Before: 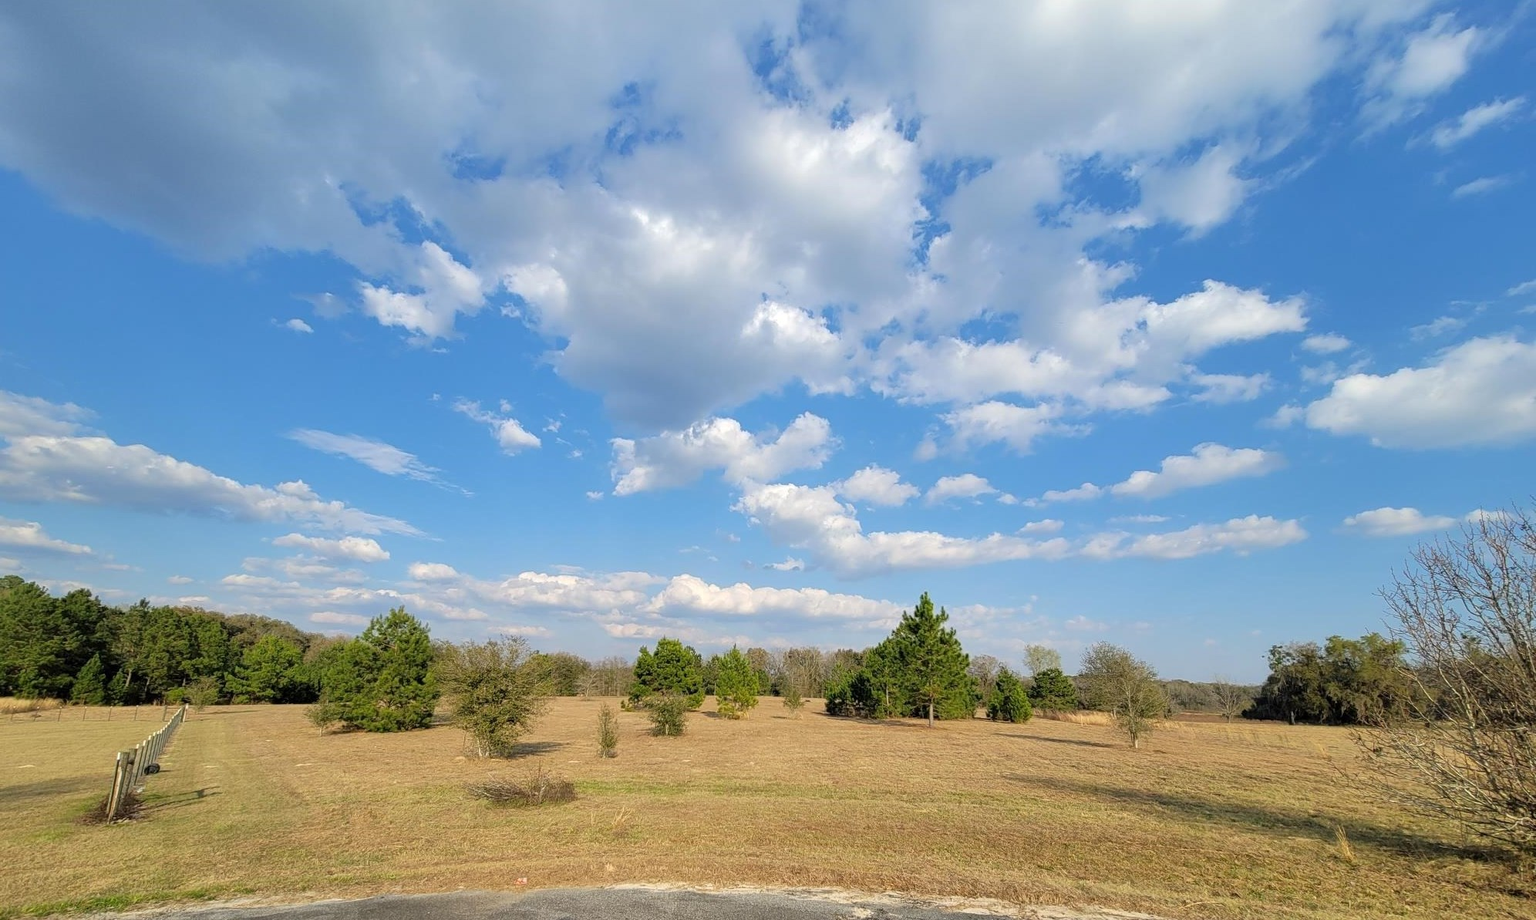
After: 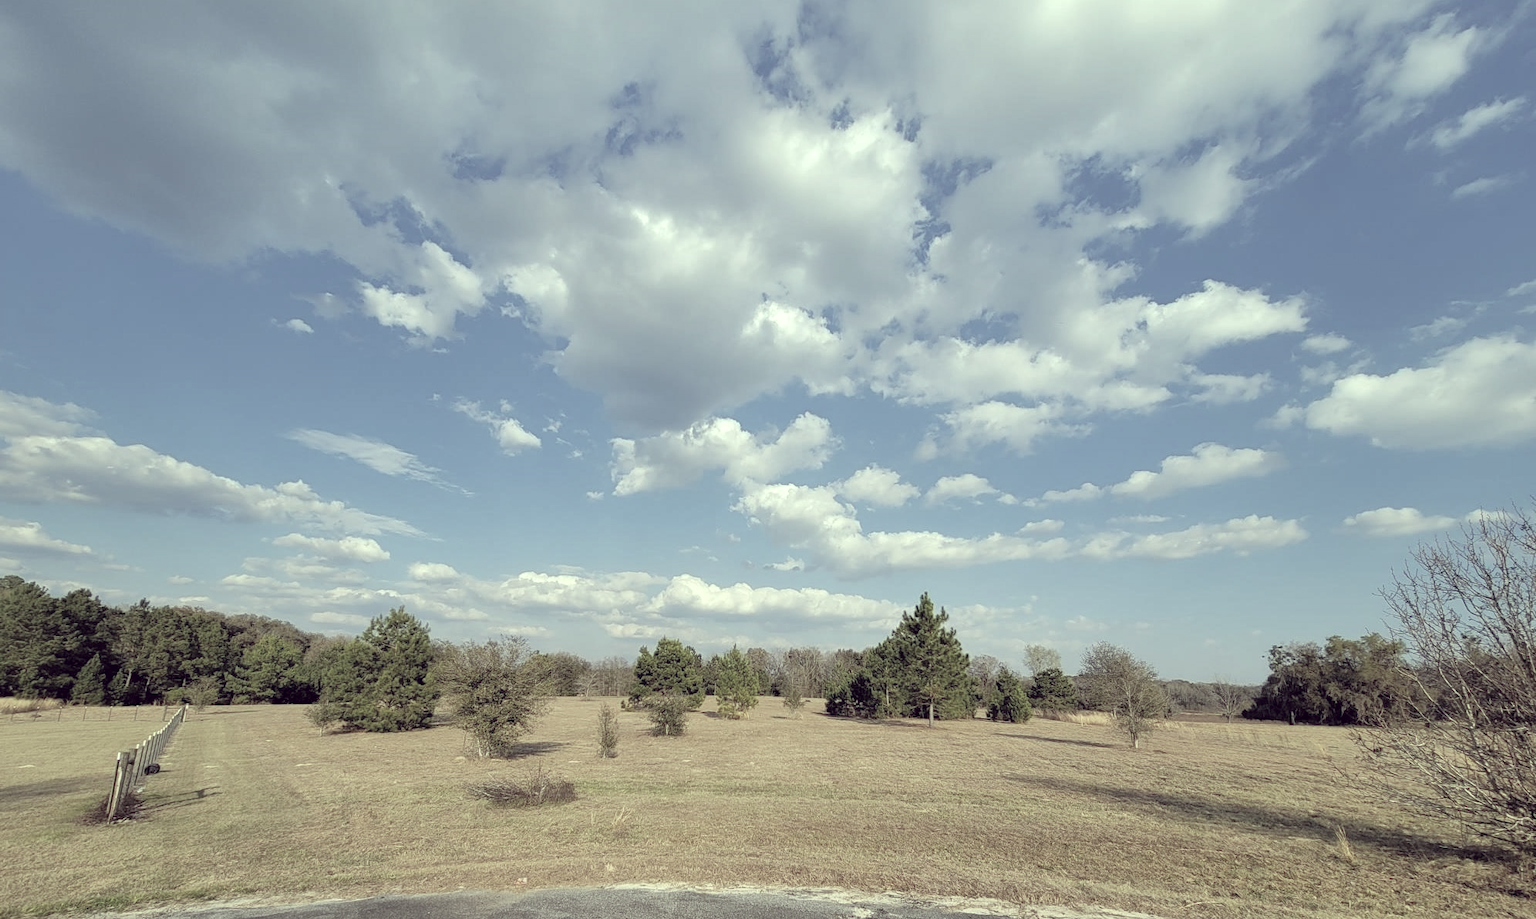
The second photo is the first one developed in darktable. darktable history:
exposure: exposure 0.131 EV, compensate highlight preservation false
color correction: highlights a* -20.17, highlights b* 20.27, shadows a* 20.03, shadows b* -20.46, saturation 0.43
